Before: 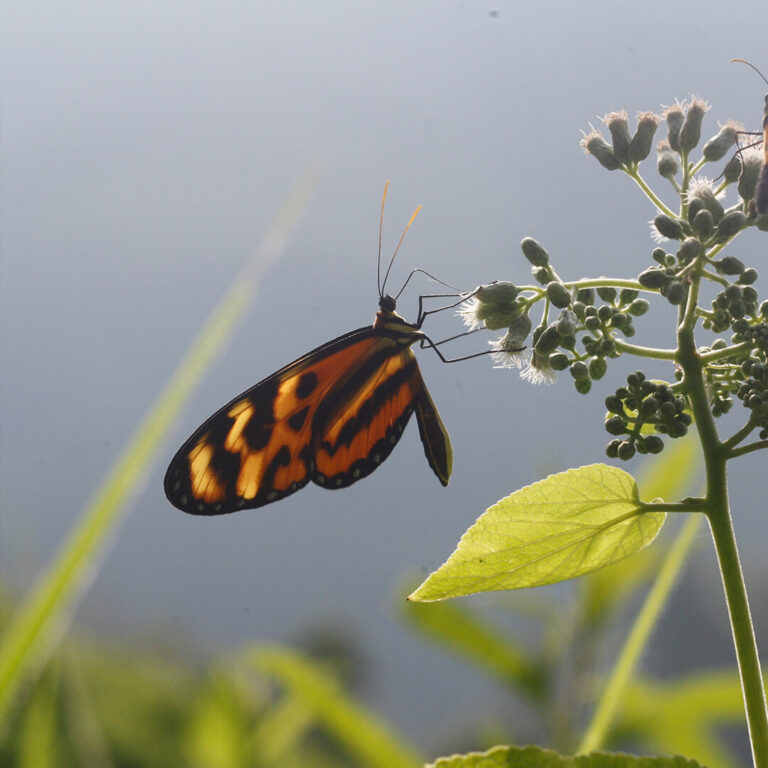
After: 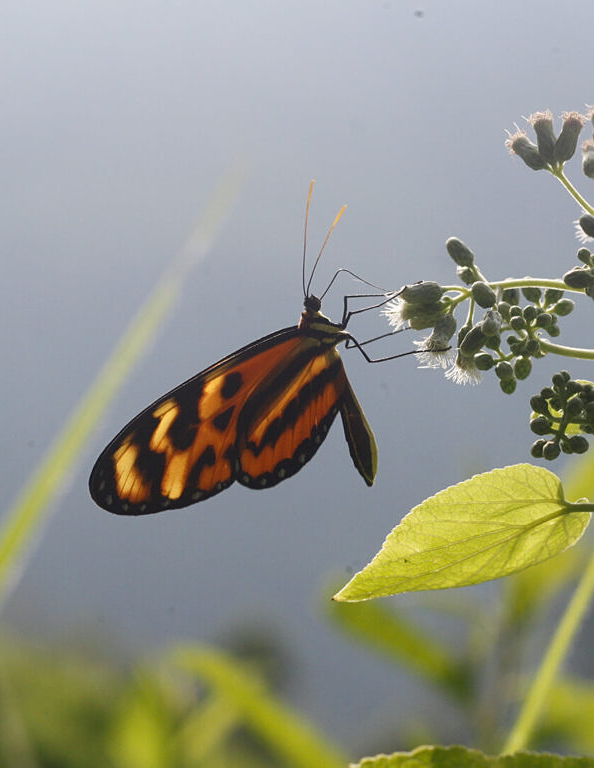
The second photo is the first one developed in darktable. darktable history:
crop: left 9.88%, right 12.664%
sharpen: radius 1.272, amount 0.305, threshold 0
